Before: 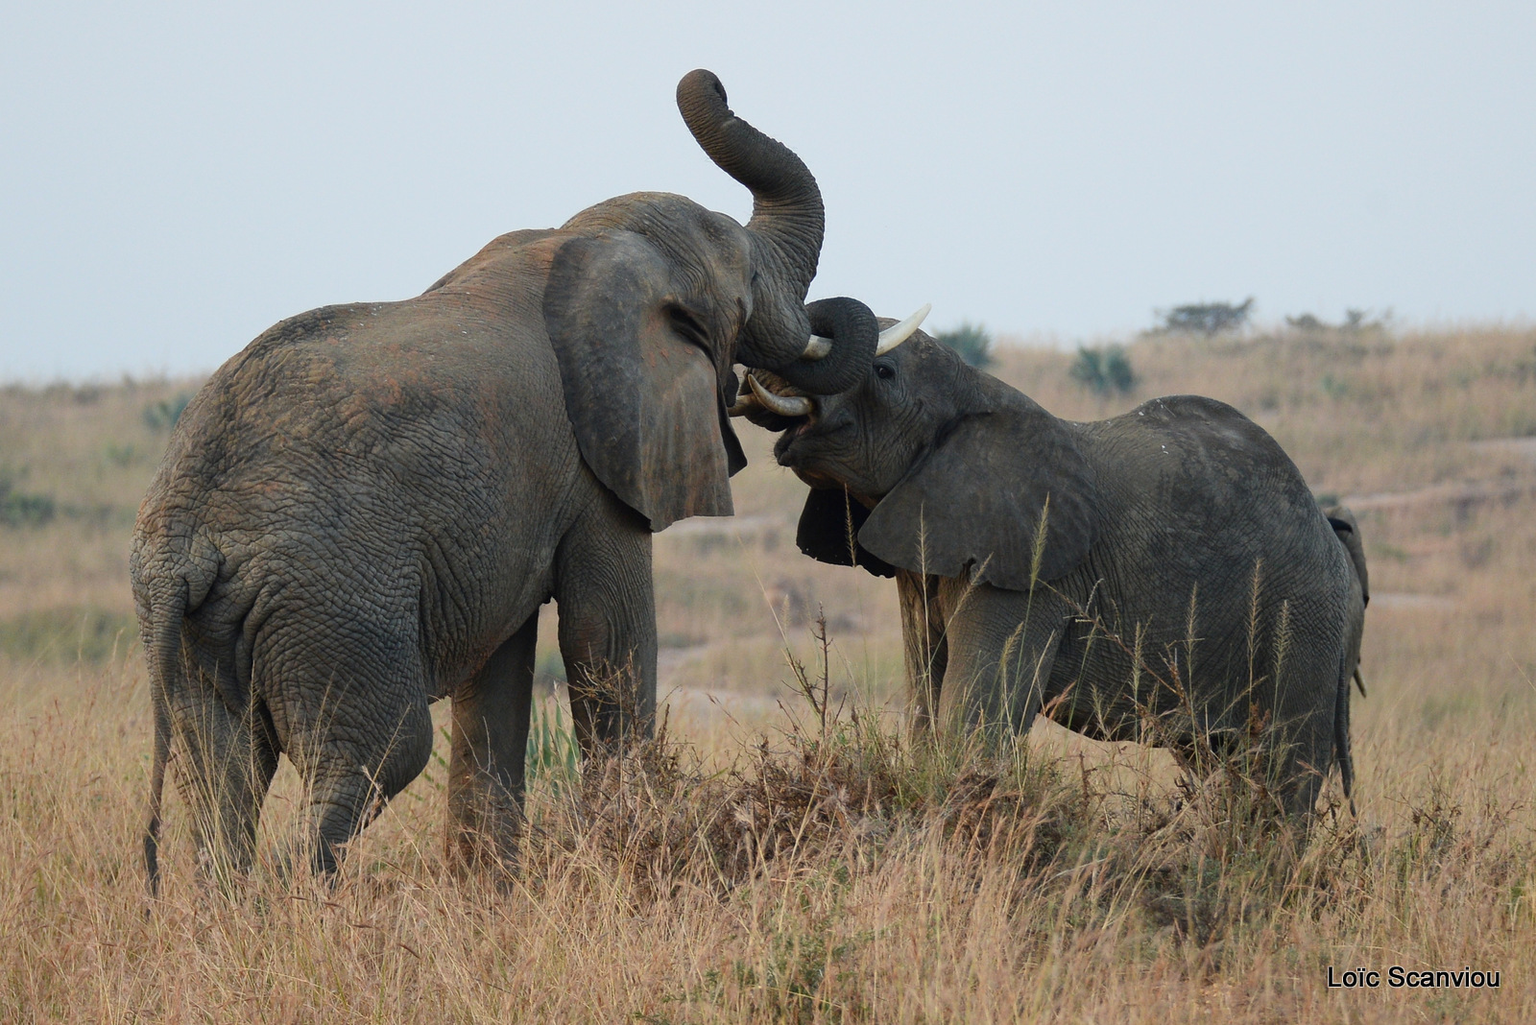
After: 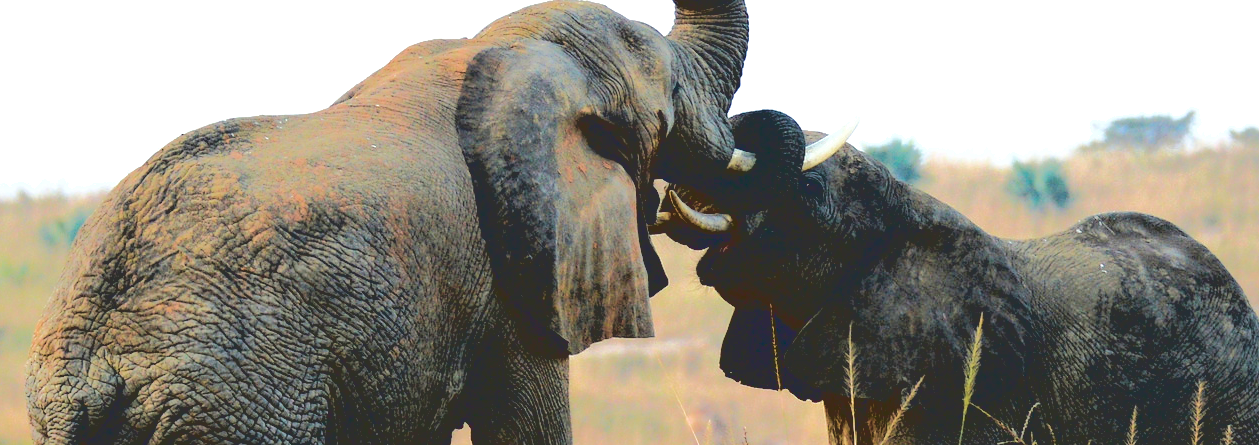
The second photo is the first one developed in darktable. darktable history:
velvia: strength 74.66%
crop: left 6.931%, top 18.804%, right 14.373%, bottom 39.498%
base curve: curves: ch0 [(0.065, 0.026) (0.236, 0.358) (0.53, 0.546) (0.777, 0.841) (0.924, 0.992)]
exposure: black level correction 0, exposure 0.697 EV, compensate highlight preservation false
